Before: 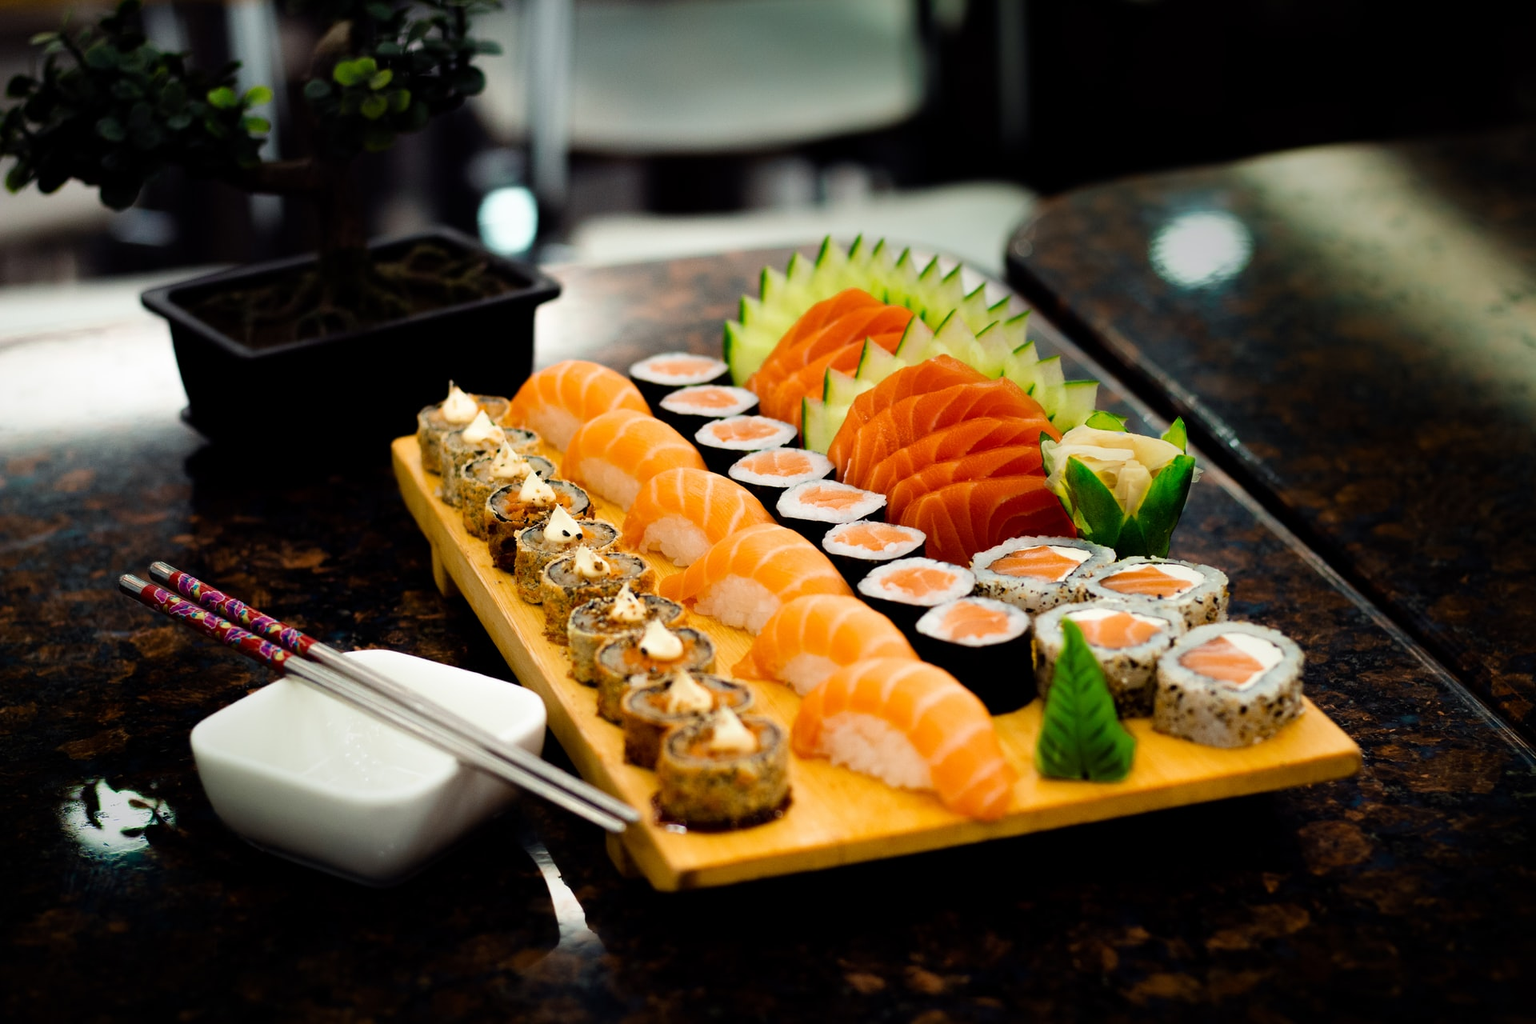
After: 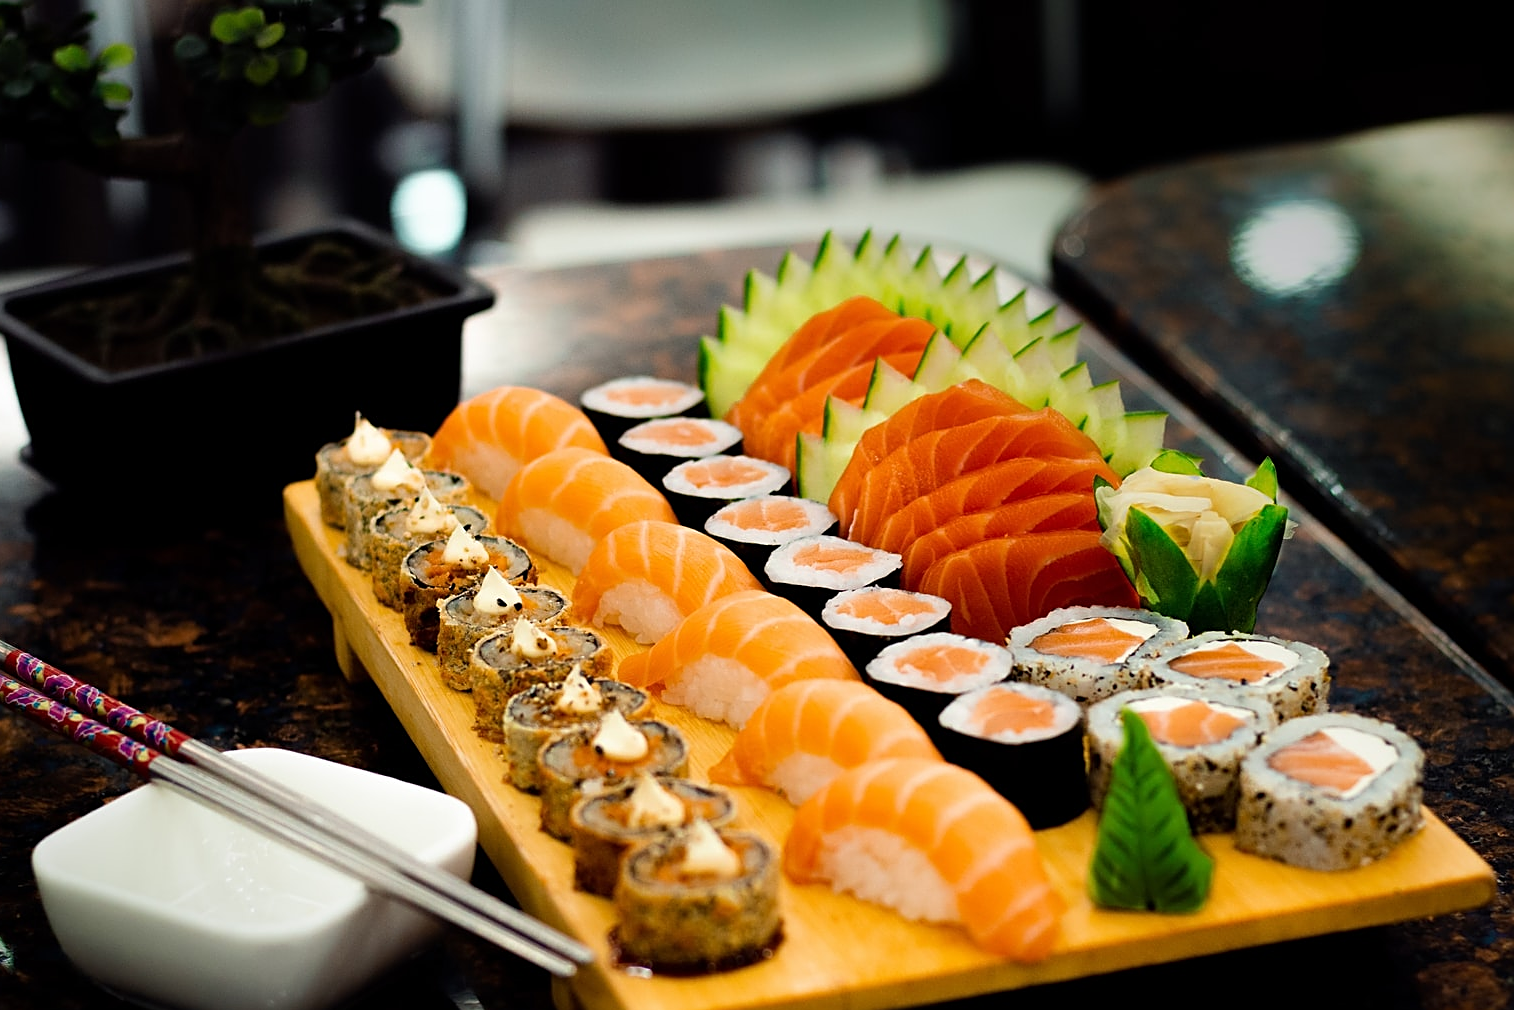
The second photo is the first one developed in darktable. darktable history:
sharpen: on, module defaults
crop and rotate: left 10.748%, top 5.066%, right 10.392%, bottom 16.021%
